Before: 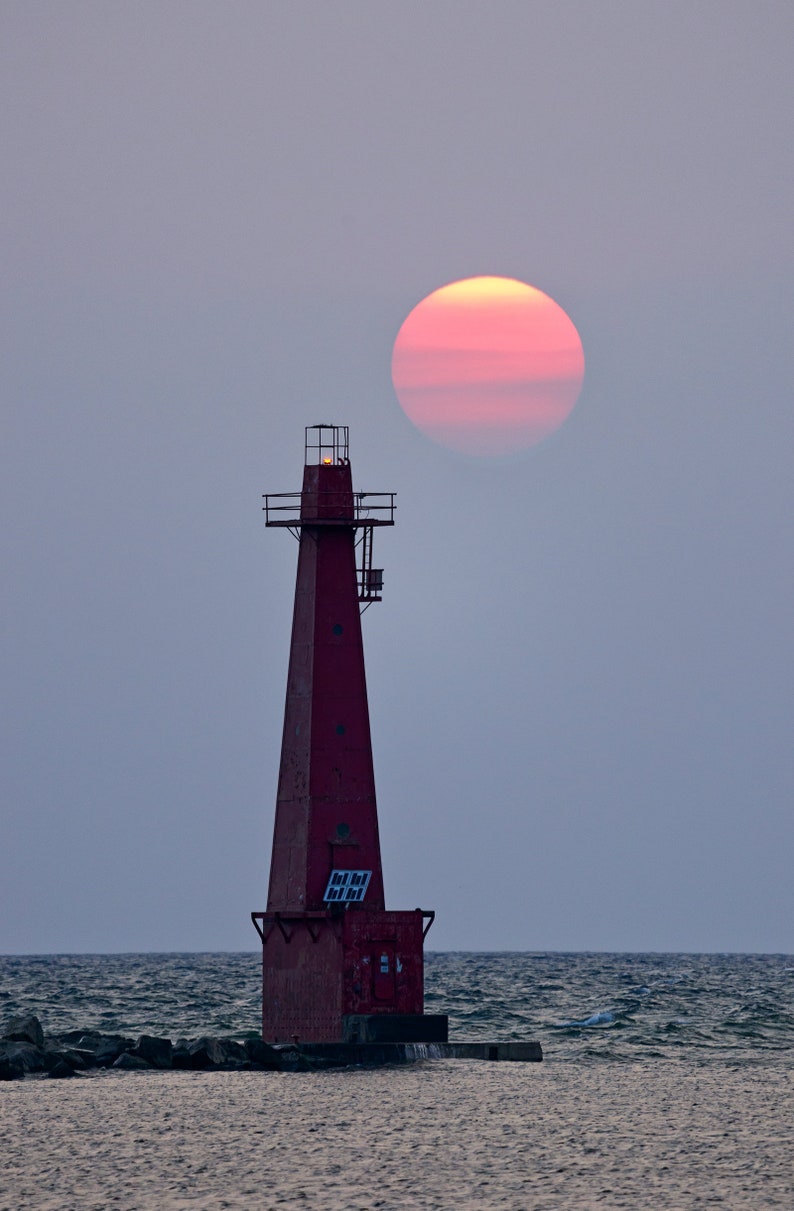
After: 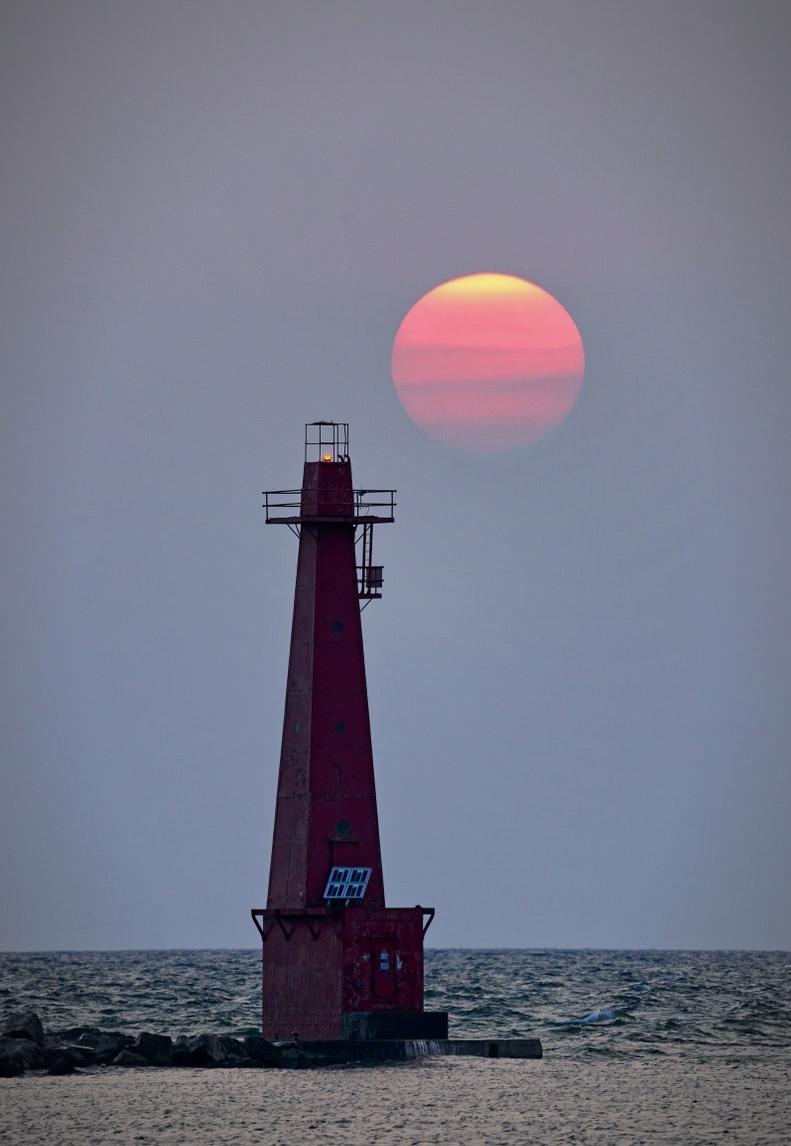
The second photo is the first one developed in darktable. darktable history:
crop: top 0.301%, right 0.254%, bottom 5.058%
shadows and highlights: shadows -19.89, highlights -73.79
vignetting: fall-off start 81.31%, fall-off radius 62.1%, automatic ratio true, width/height ratio 1.41
